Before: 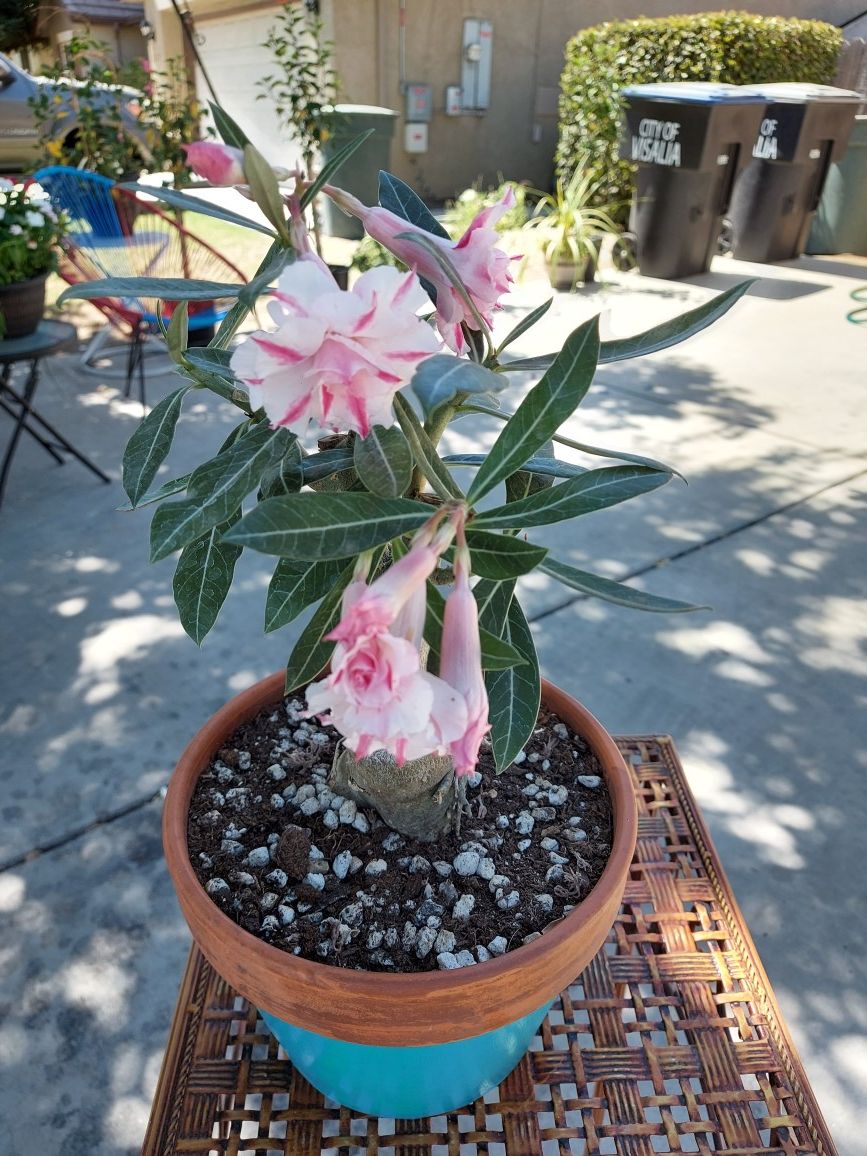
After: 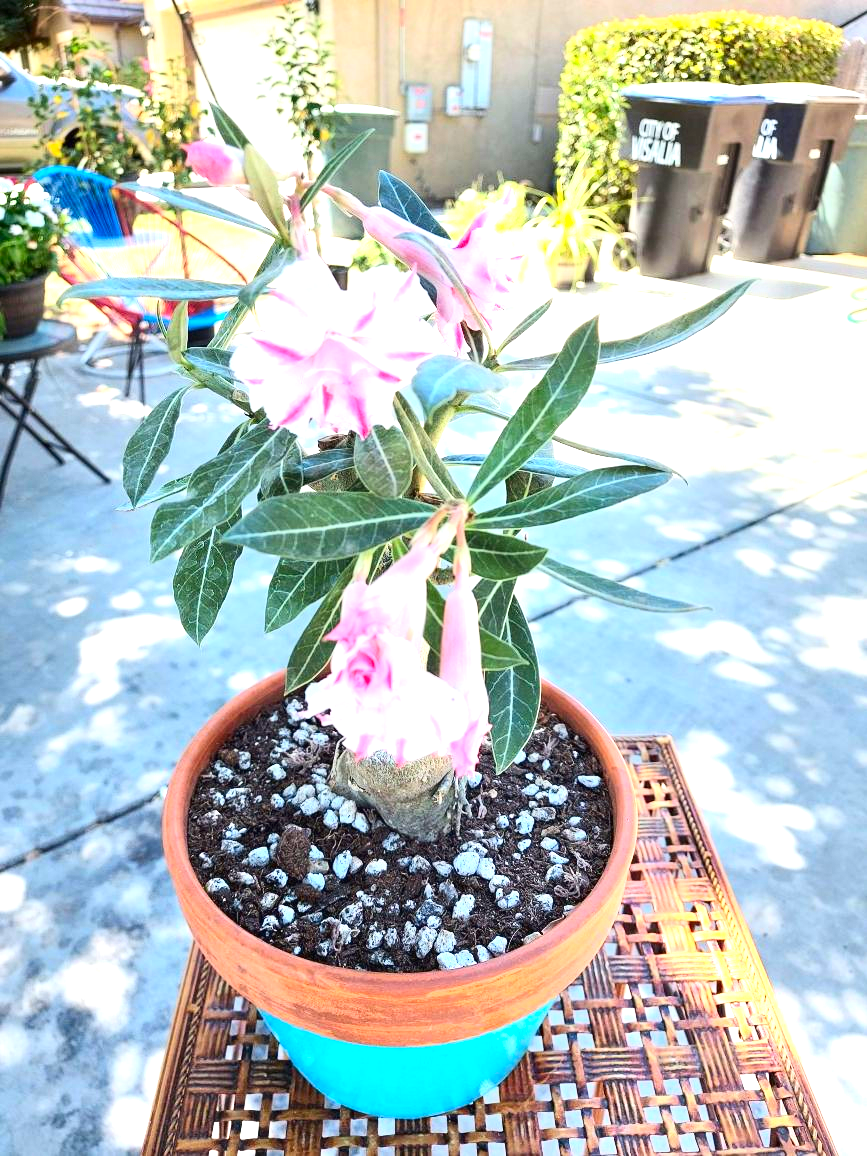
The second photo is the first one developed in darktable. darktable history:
exposure: black level correction 0, exposure 1.458 EV, compensate highlight preservation false
contrast brightness saturation: contrast 0.234, brightness 0.102, saturation 0.294
